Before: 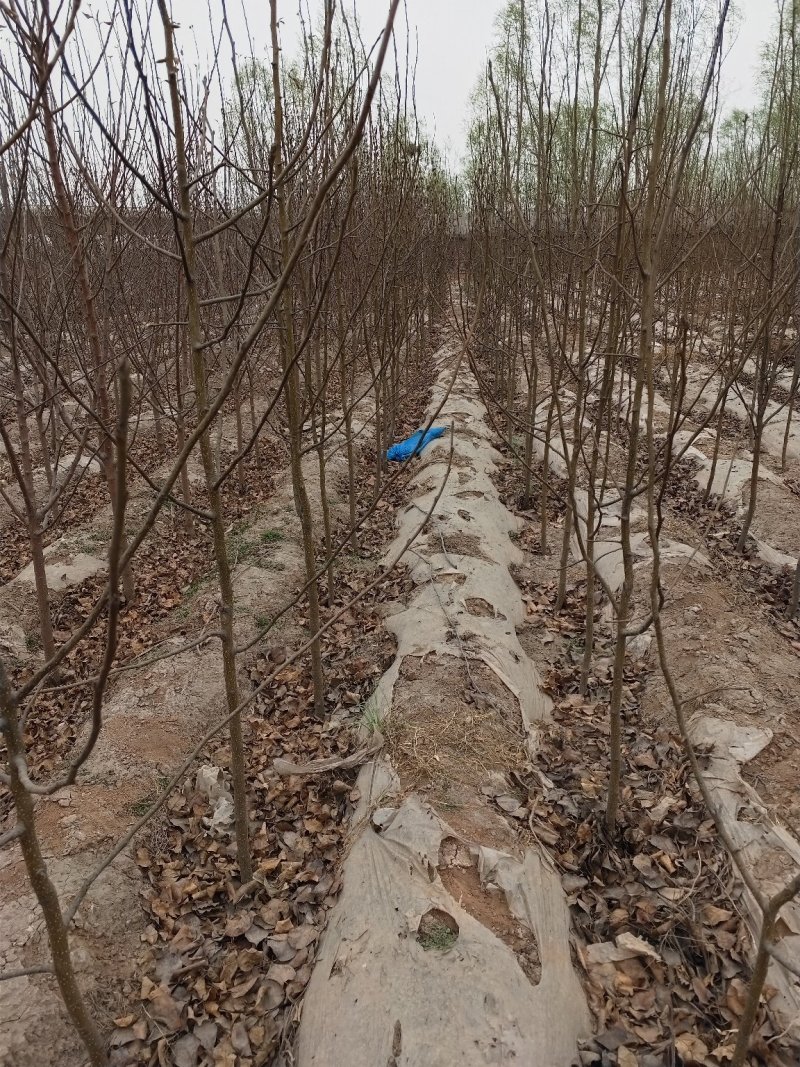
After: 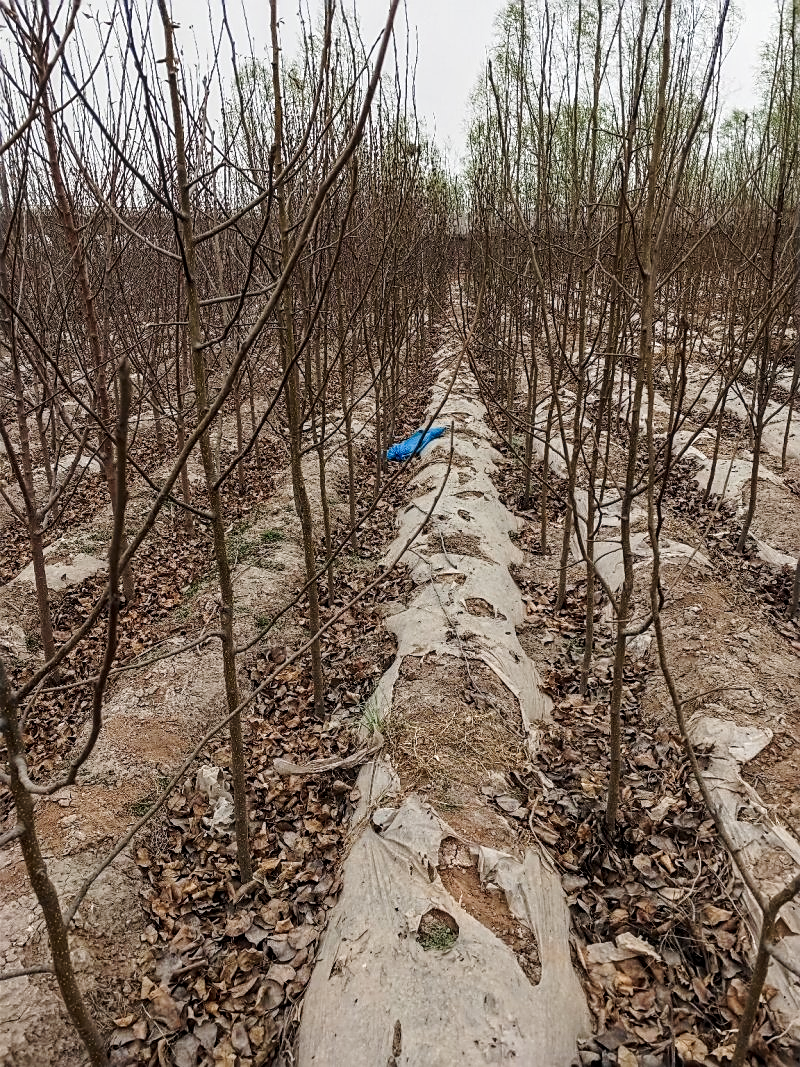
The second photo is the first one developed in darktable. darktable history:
tone curve: curves: ch0 [(0, 0.046) (0.037, 0.056) (0.176, 0.162) (0.33, 0.331) (0.432, 0.475) (0.601, 0.665) (0.843, 0.876) (1, 1)]; ch1 [(0, 0) (0.339, 0.349) (0.445, 0.42) (0.476, 0.47) (0.497, 0.492) (0.523, 0.514) (0.557, 0.558) (0.632, 0.615) (0.728, 0.746) (1, 1)]; ch2 [(0, 0) (0.327, 0.324) (0.417, 0.44) (0.46, 0.453) (0.502, 0.495) (0.526, 0.52) (0.54, 0.55) (0.606, 0.626) (0.745, 0.704) (1, 1)], preserve colors none
local contrast: highlights 43%, shadows 61%, detail 137%, midtone range 0.508
sharpen: on, module defaults
exposure: compensate highlight preservation false
